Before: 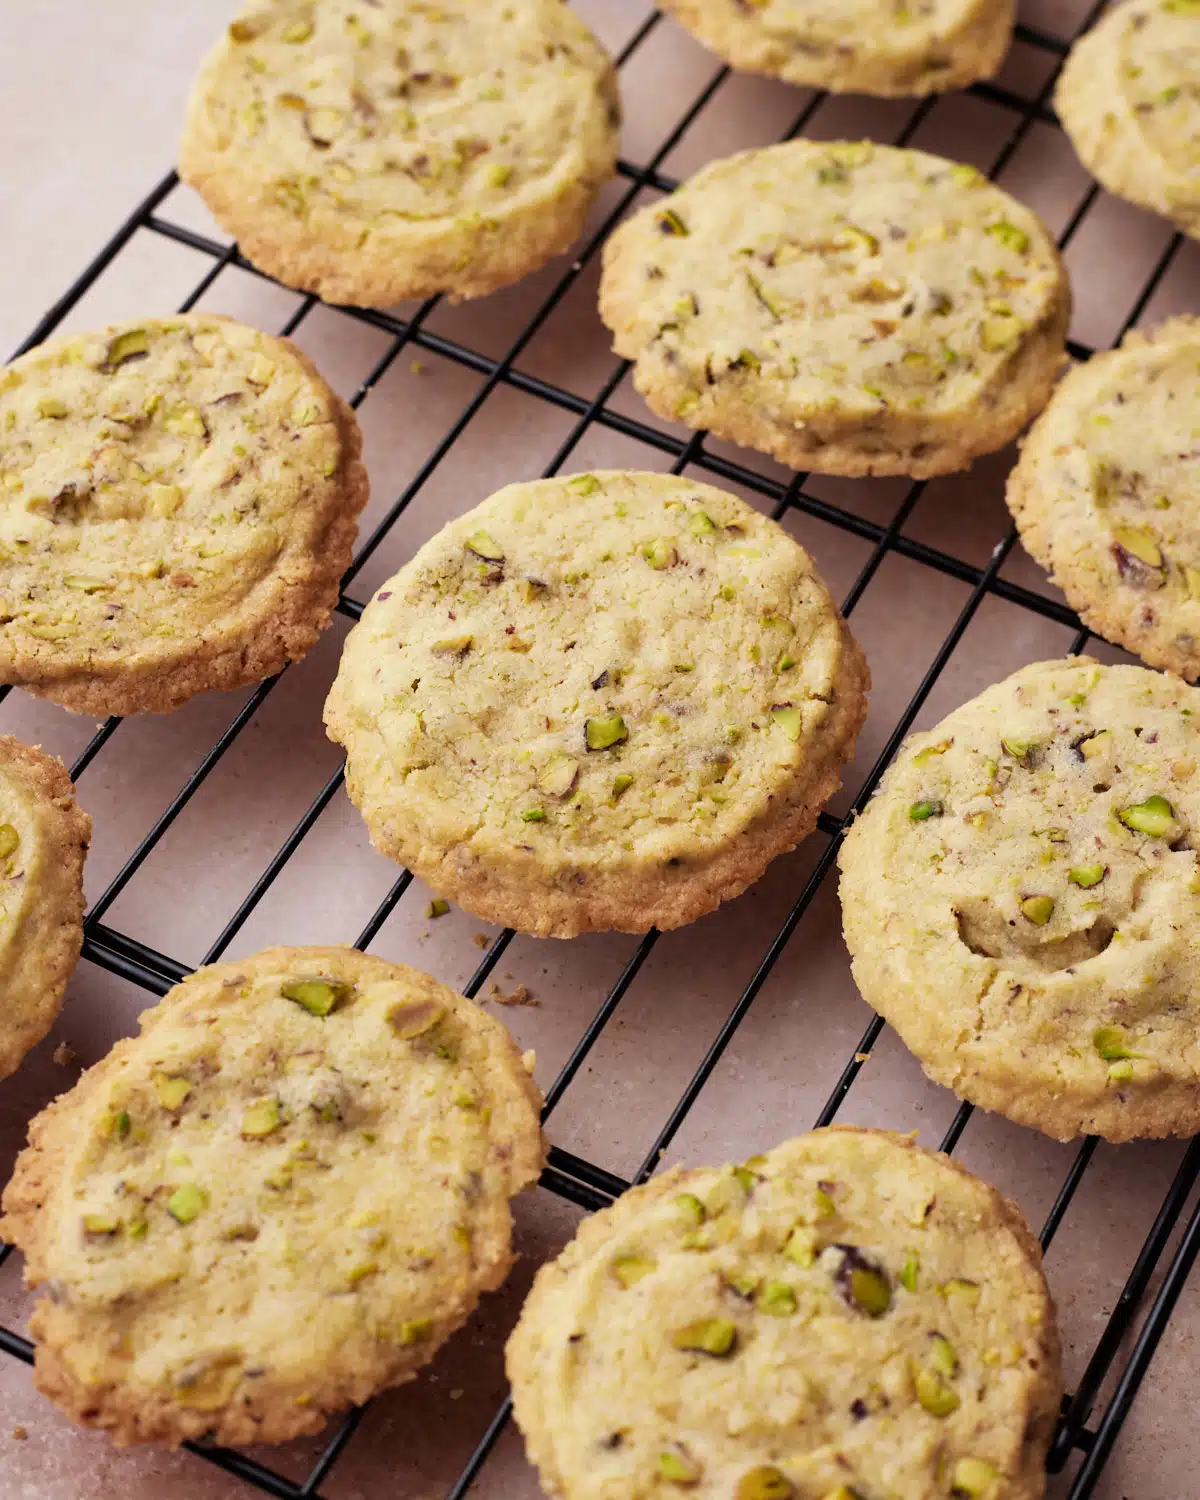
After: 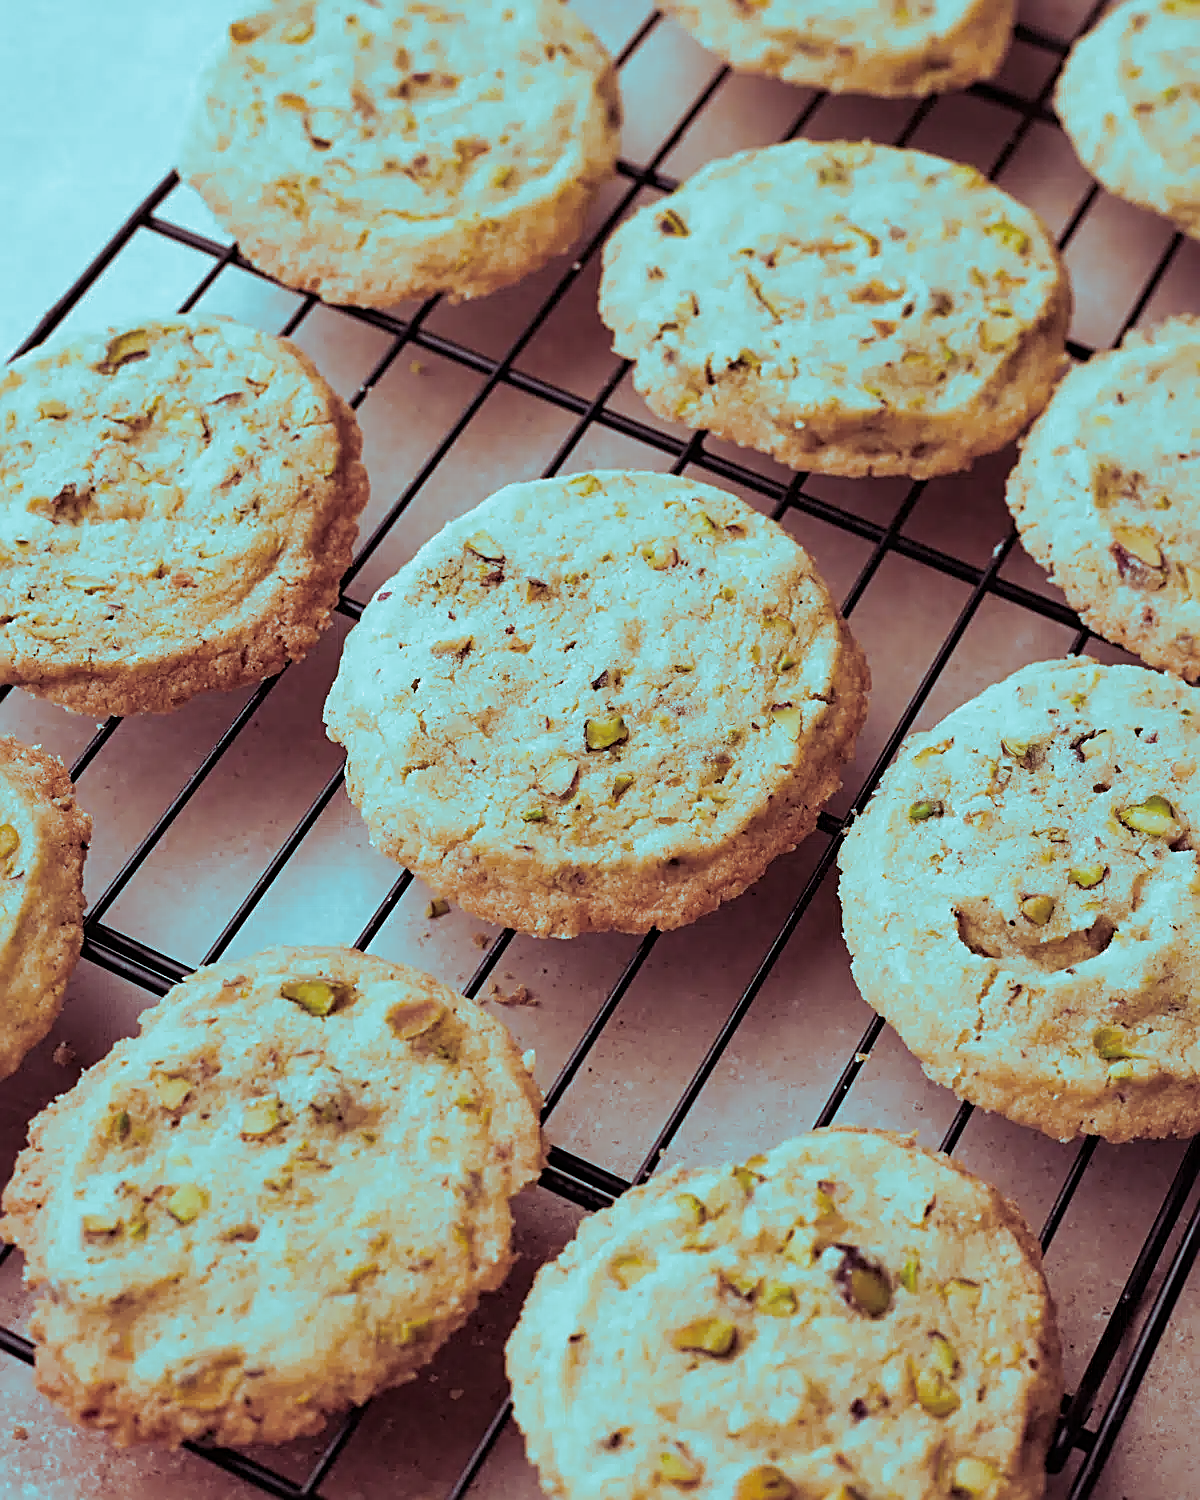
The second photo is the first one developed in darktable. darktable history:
sharpen: radius 2.543, amount 0.636
split-toning: shadows › hue 327.6°, highlights › hue 198°, highlights › saturation 0.55, balance -21.25, compress 0%
